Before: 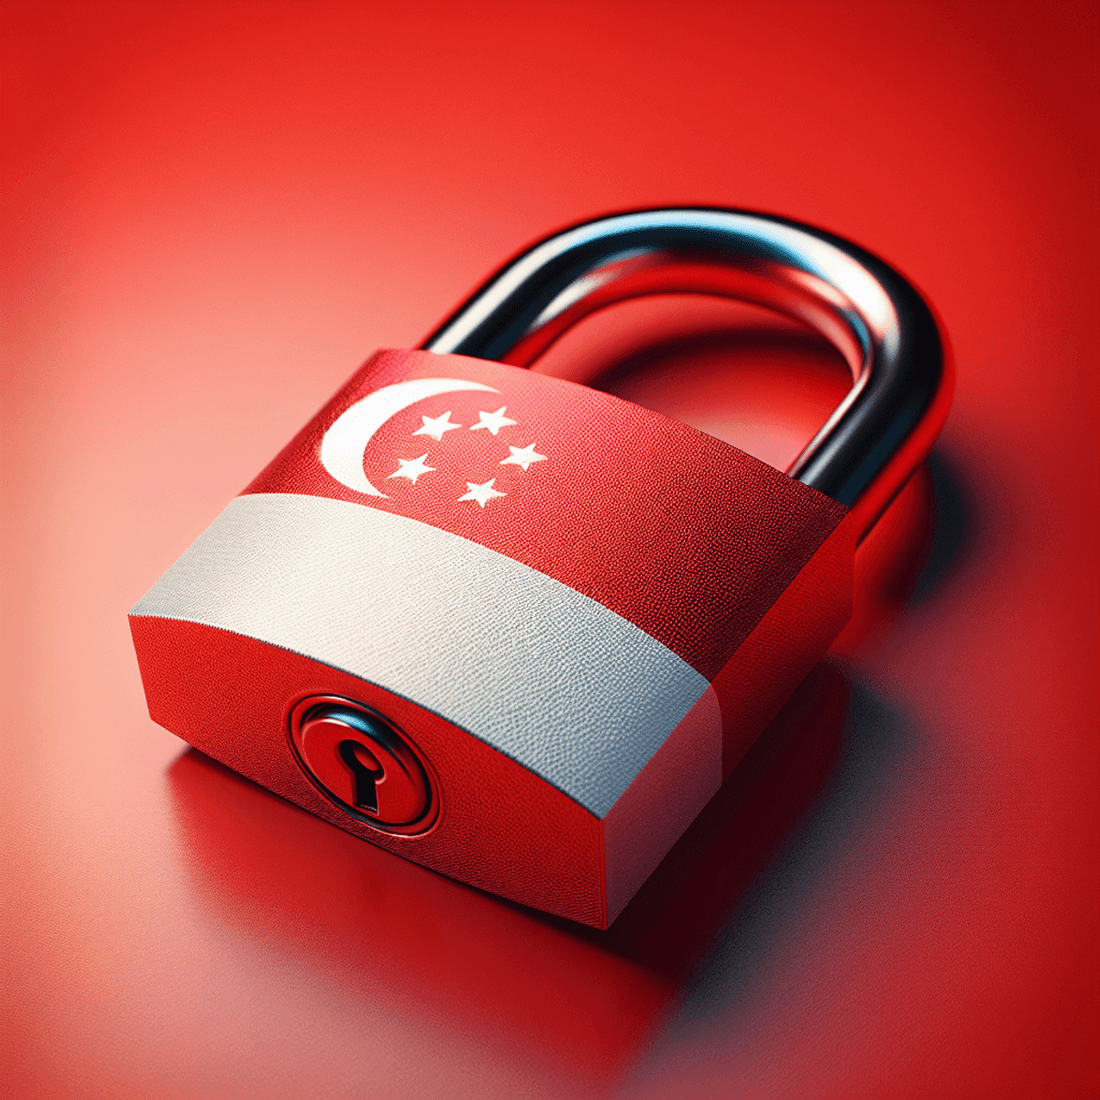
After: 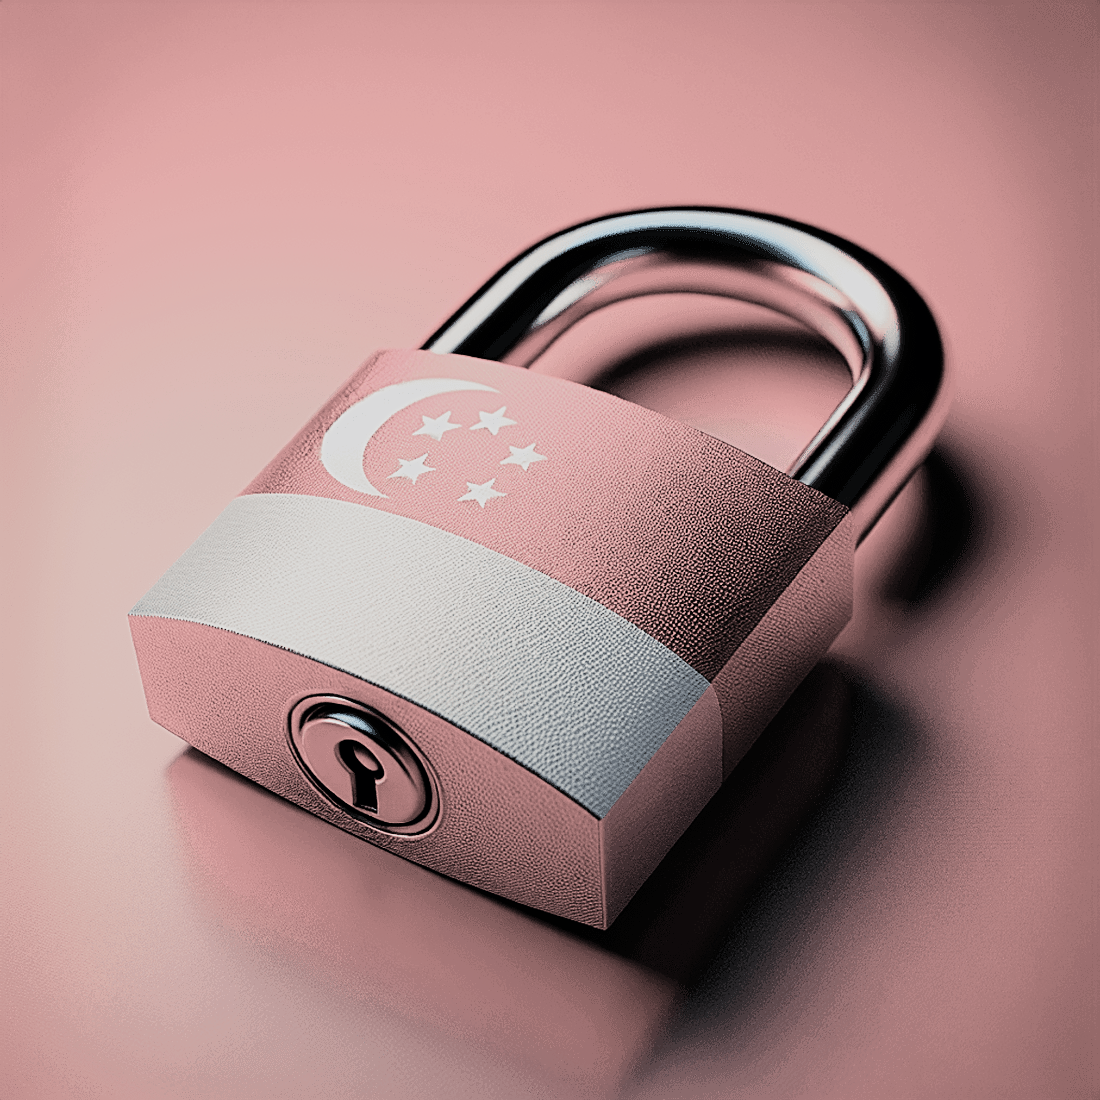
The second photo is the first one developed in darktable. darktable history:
sharpen: on, module defaults
filmic rgb: black relative exposure -5.11 EV, white relative exposure 3.99 EV, hardness 2.9, contrast 1.299, highlights saturation mix -29.13%, color science v5 (2021), contrast in shadows safe, contrast in highlights safe
color correction: highlights b* -0.022
